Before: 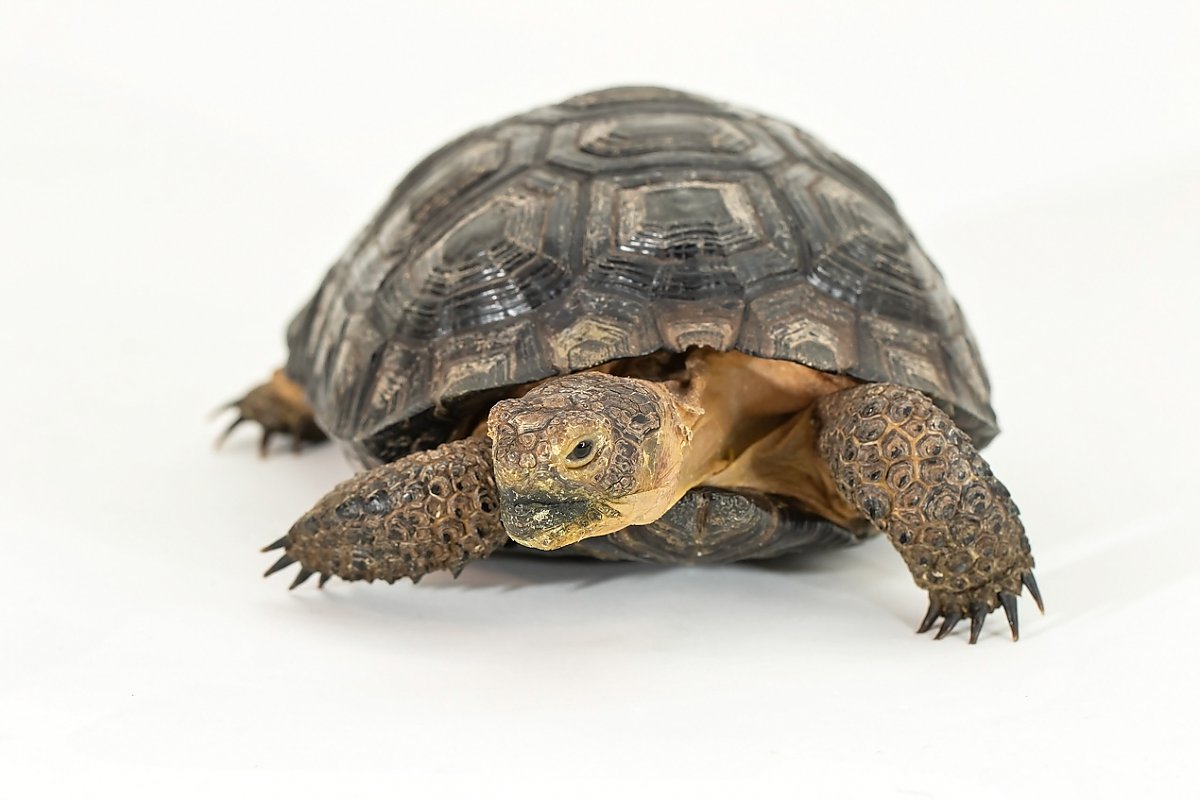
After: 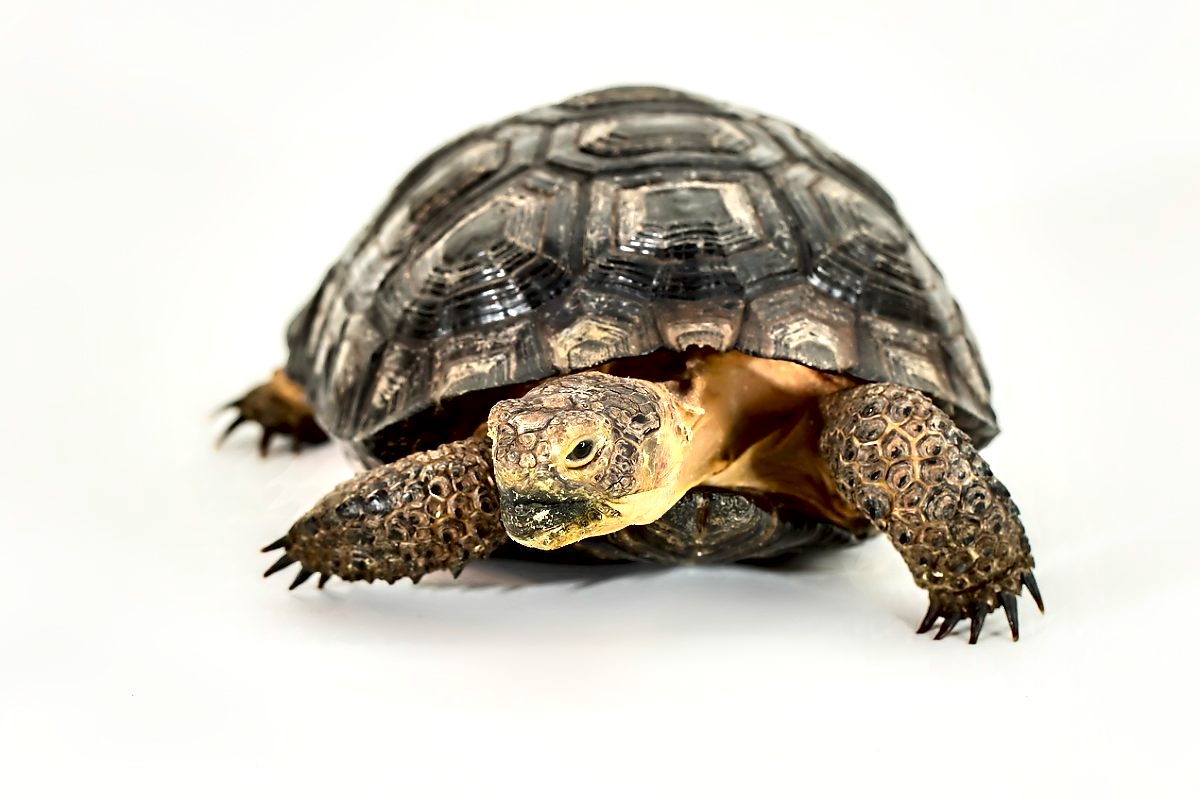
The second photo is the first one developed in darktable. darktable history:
contrast brightness saturation: contrast 0.16, saturation 0.32
contrast equalizer: y [[0.783, 0.666, 0.575, 0.77, 0.556, 0.501], [0.5 ×6], [0.5 ×6], [0, 0.02, 0.272, 0.399, 0.062, 0], [0 ×6]]
